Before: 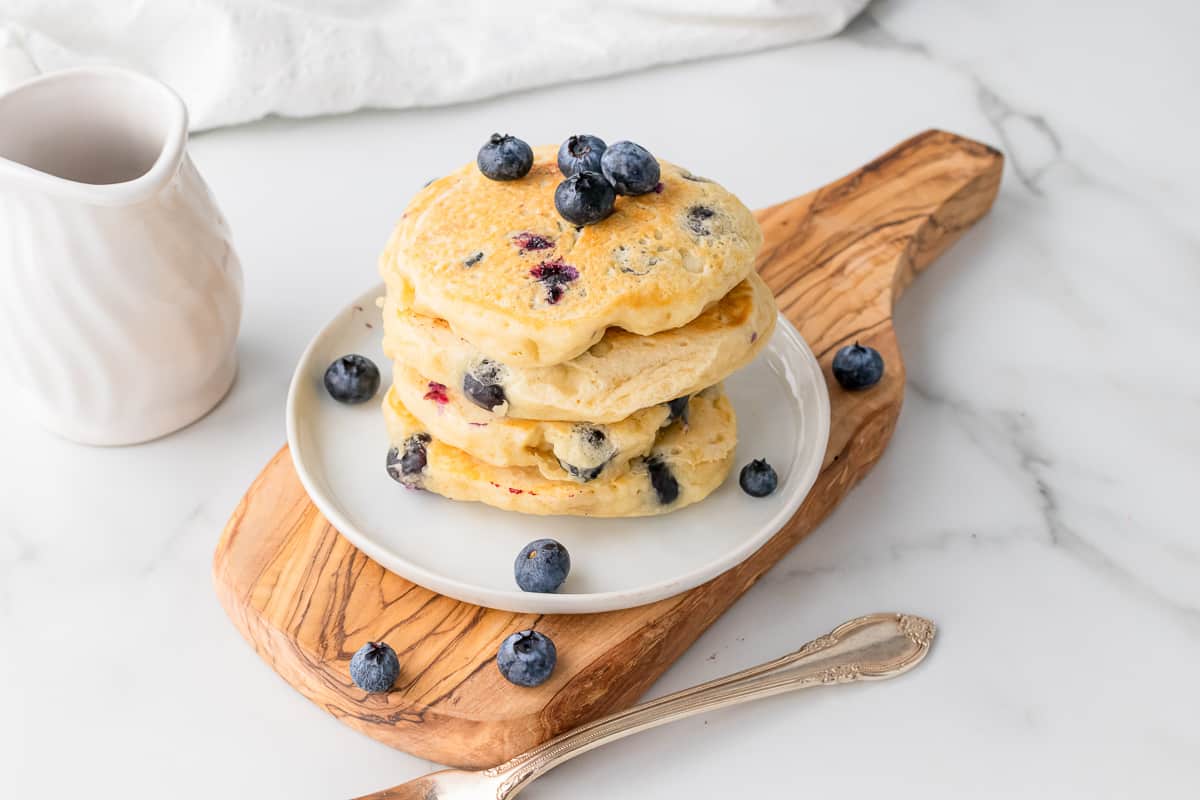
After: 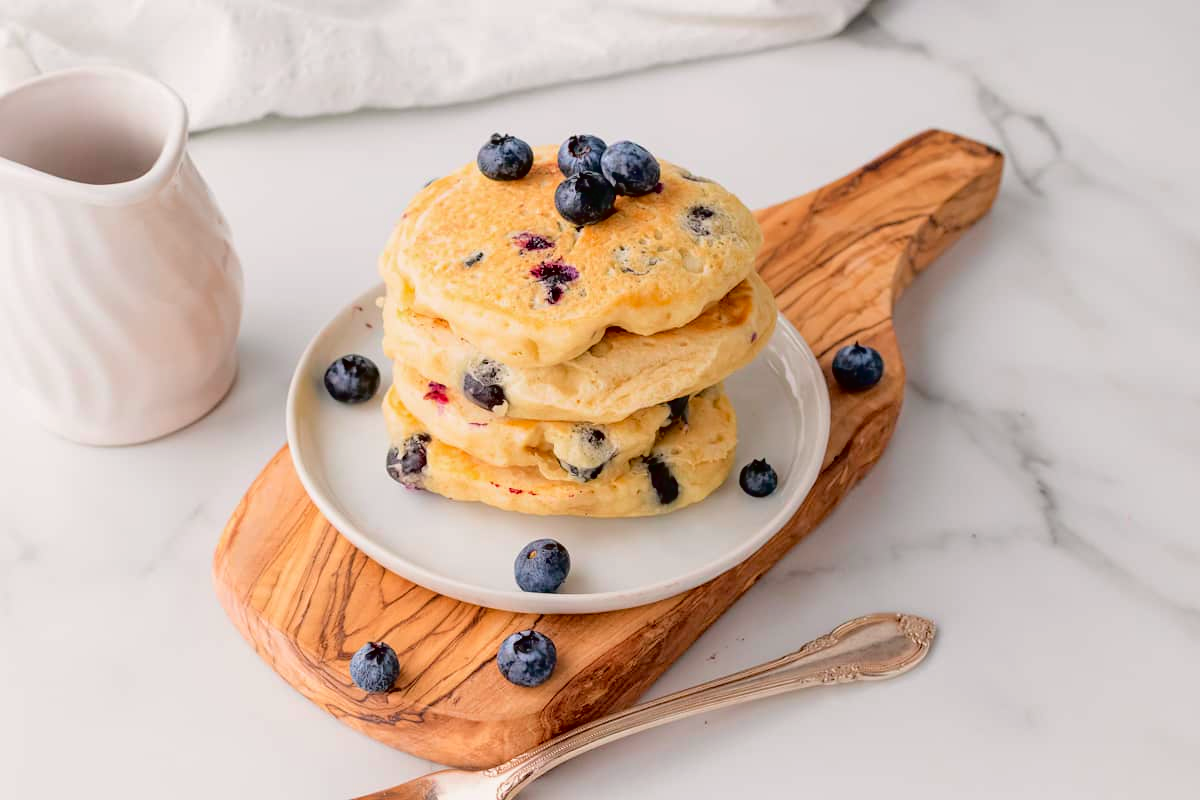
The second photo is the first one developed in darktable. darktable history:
exposure: black level correction 0.001, exposure 0.014 EV, compensate highlight preservation false
tone curve: curves: ch0 [(0, 0.013) (0.181, 0.074) (0.337, 0.304) (0.498, 0.485) (0.78, 0.742) (0.993, 0.954)]; ch1 [(0, 0) (0.294, 0.184) (0.359, 0.34) (0.362, 0.35) (0.43, 0.41) (0.469, 0.463) (0.495, 0.502) (0.54, 0.563) (0.612, 0.641) (1, 1)]; ch2 [(0, 0) (0.44, 0.437) (0.495, 0.502) (0.524, 0.534) (0.557, 0.56) (0.634, 0.654) (0.728, 0.722) (1, 1)], color space Lab, independent channels, preserve colors none
haze removal: compatibility mode true, adaptive false
